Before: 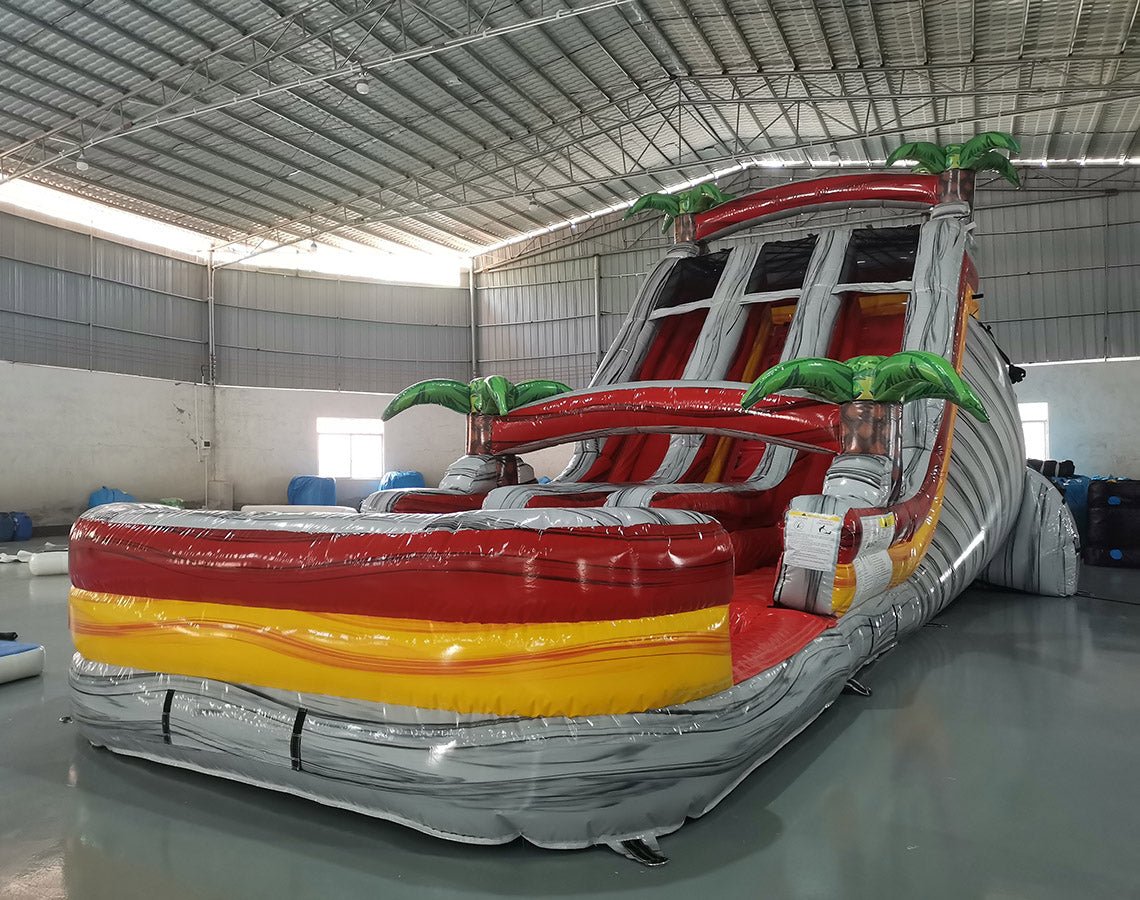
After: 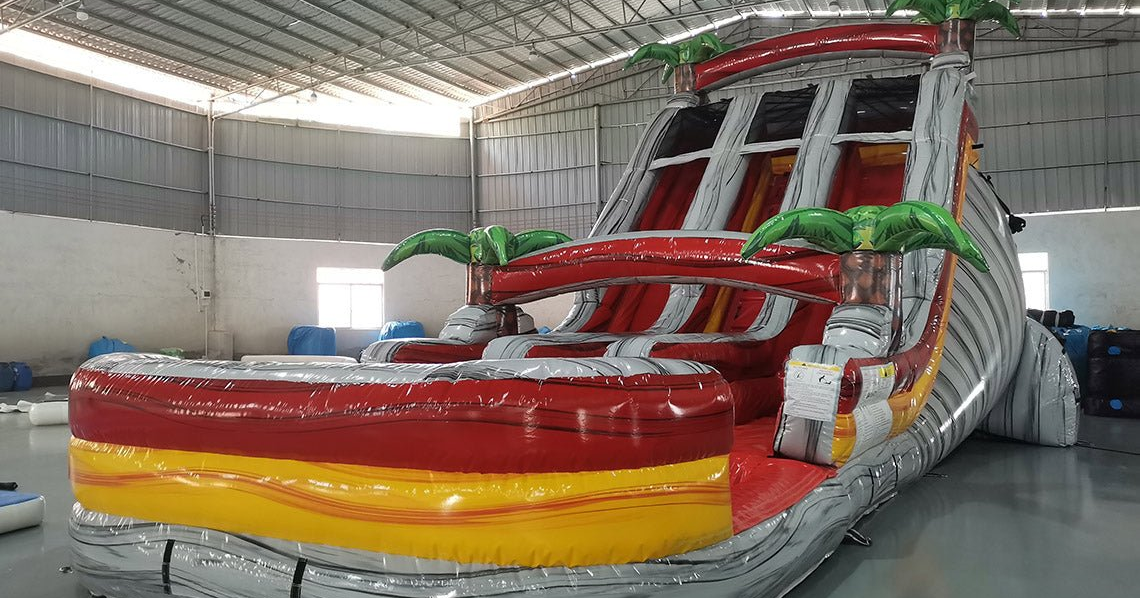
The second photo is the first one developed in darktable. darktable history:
shadows and highlights: soften with gaussian
crop: top 16.727%, bottom 16.727%
